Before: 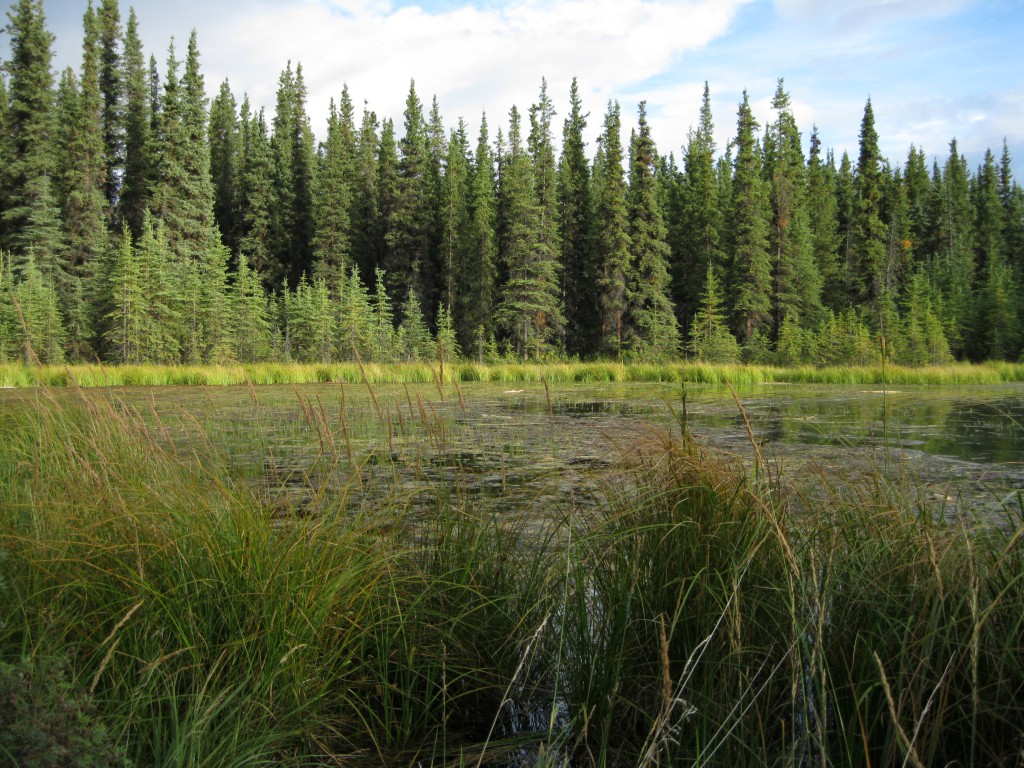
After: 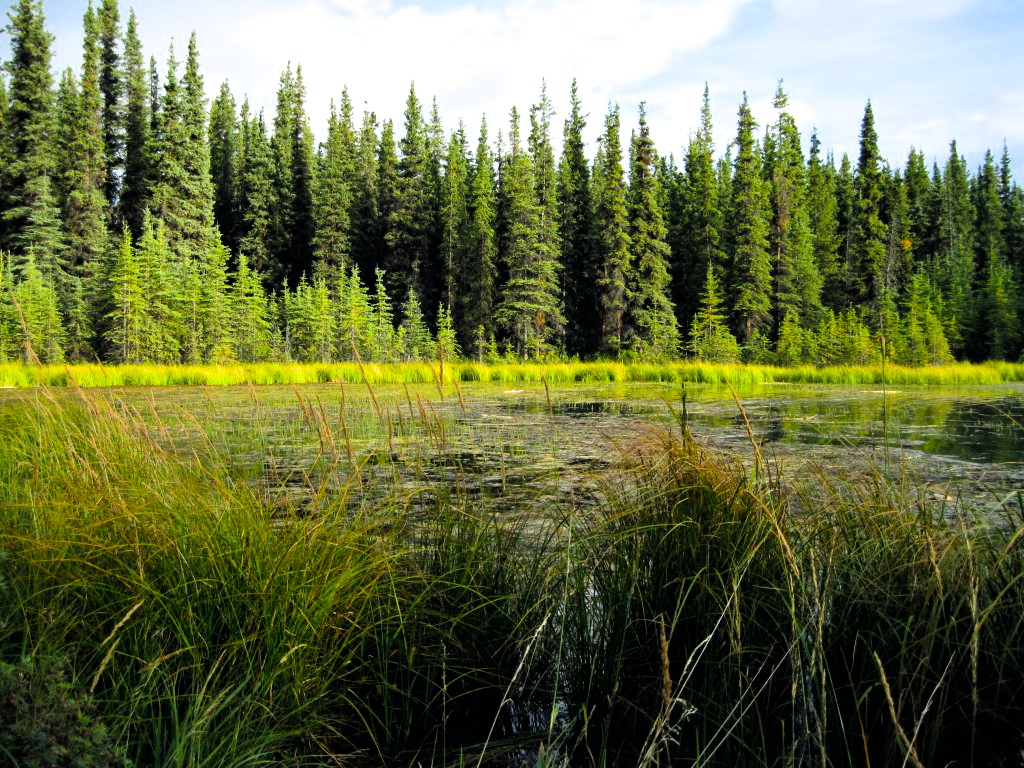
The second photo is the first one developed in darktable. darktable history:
color balance rgb: global offset › chroma 0.057%, global offset › hue 253.09°, linear chroma grading › shadows -7.984%, linear chroma grading › global chroma 9.788%, perceptual saturation grading › global saturation 35.873%, perceptual brilliance grading › global brilliance 12.047%, perceptual brilliance grading › highlights 14.703%
sharpen: radius 2.902, amount 0.856, threshold 47.474
filmic rgb: black relative exposure -16 EV, white relative exposure 6.28 EV, hardness 5.02, contrast 1.343
